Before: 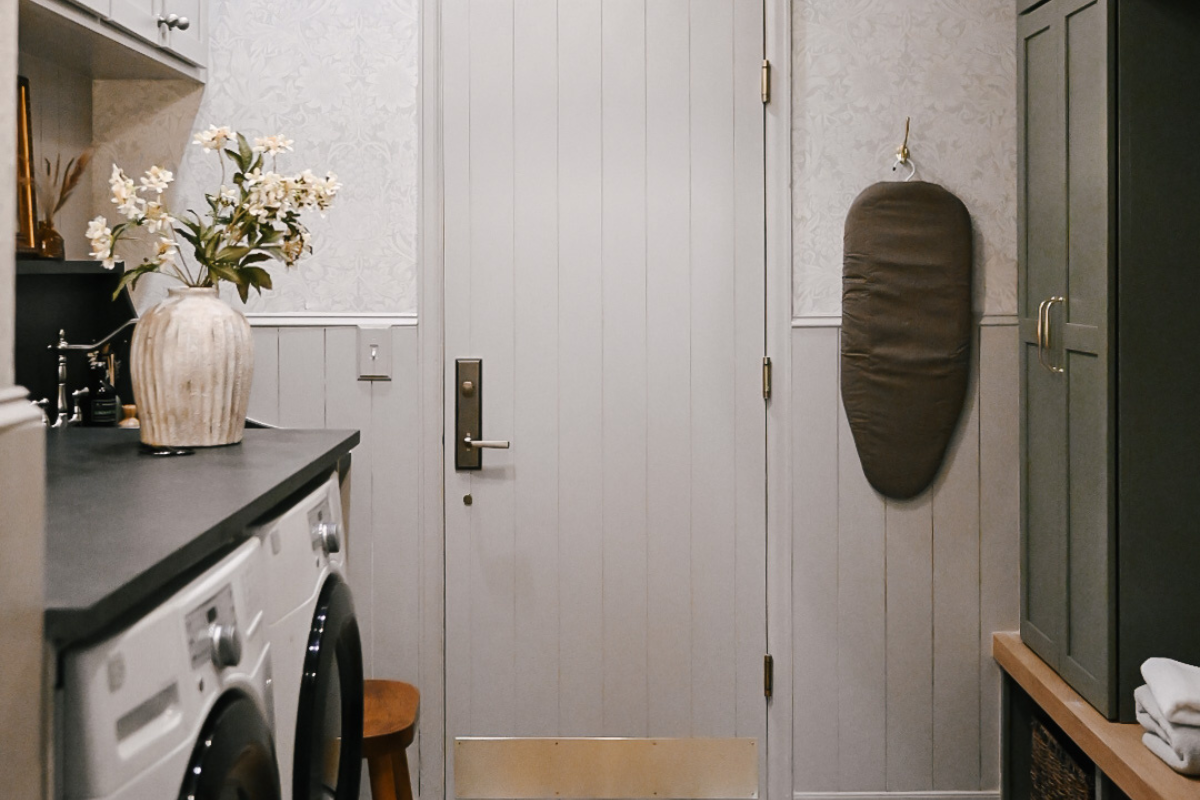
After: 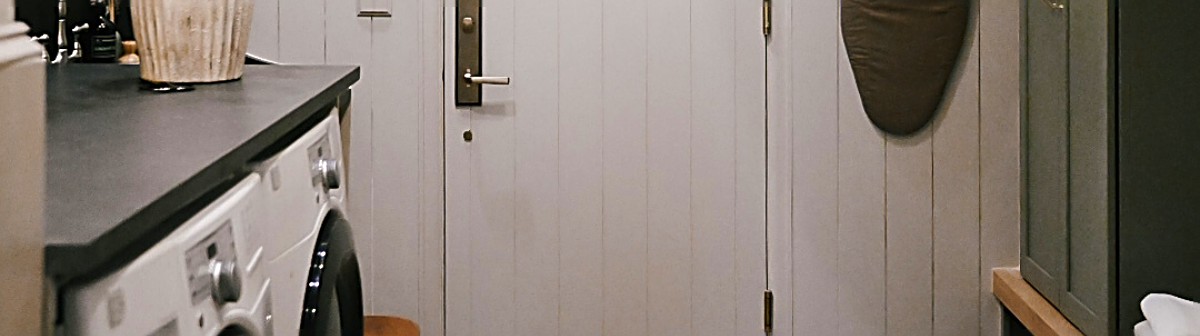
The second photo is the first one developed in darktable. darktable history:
sharpen: radius 2.543, amount 0.636
velvia: on, module defaults
crop: top 45.551%, bottom 12.262%
